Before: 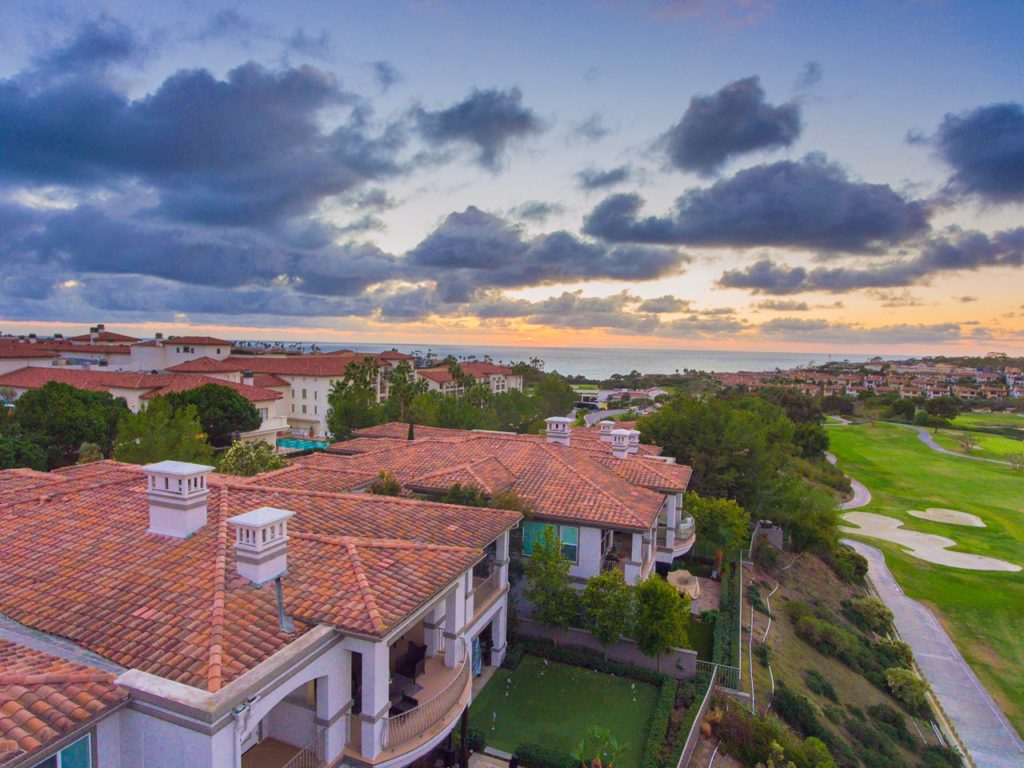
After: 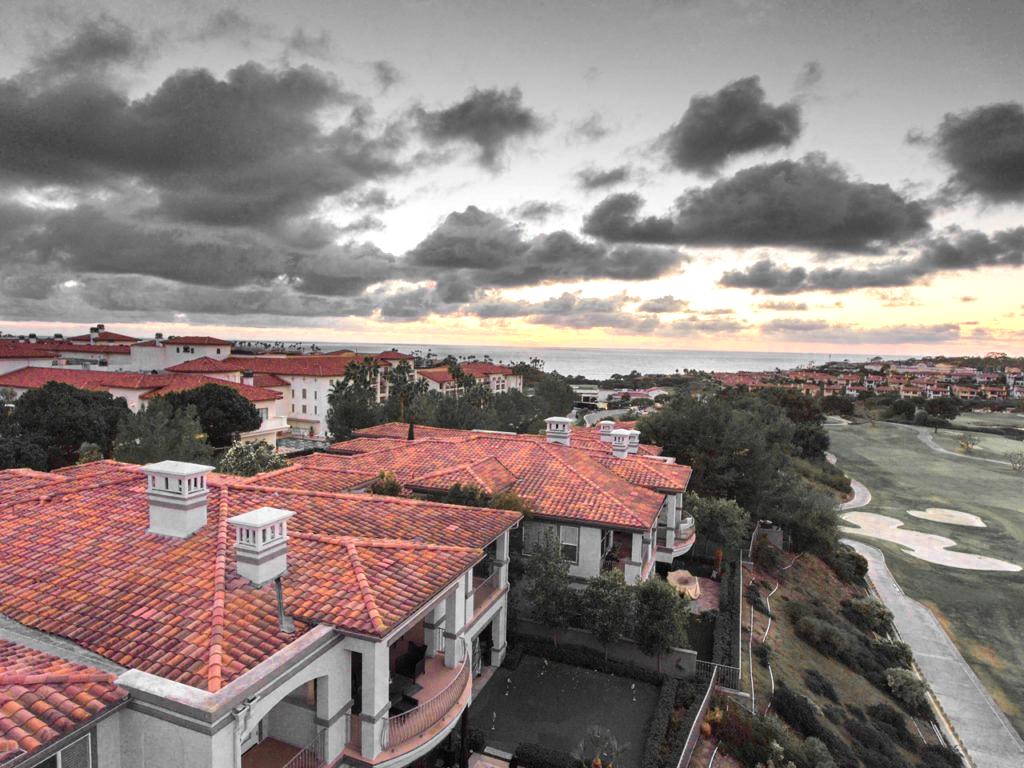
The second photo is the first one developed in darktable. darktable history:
tone equalizer: -8 EV -0.75 EV, -7 EV -0.7 EV, -6 EV -0.6 EV, -5 EV -0.4 EV, -3 EV 0.4 EV, -2 EV 0.6 EV, -1 EV 0.7 EV, +0 EV 0.75 EV, edges refinement/feathering 500, mask exposure compensation -1.57 EV, preserve details no
color zones: curves: ch0 [(0, 0.447) (0.184, 0.543) (0.323, 0.476) (0.429, 0.445) (0.571, 0.443) (0.714, 0.451) (0.857, 0.452) (1, 0.447)]; ch1 [(0, 0.464) (0.176, 0.46) (0.287, 0.177) (0.429, 0.002) (0.571, 0) (0.714, 0) (0.857, 0) (1, 0.464)], mix 20%
